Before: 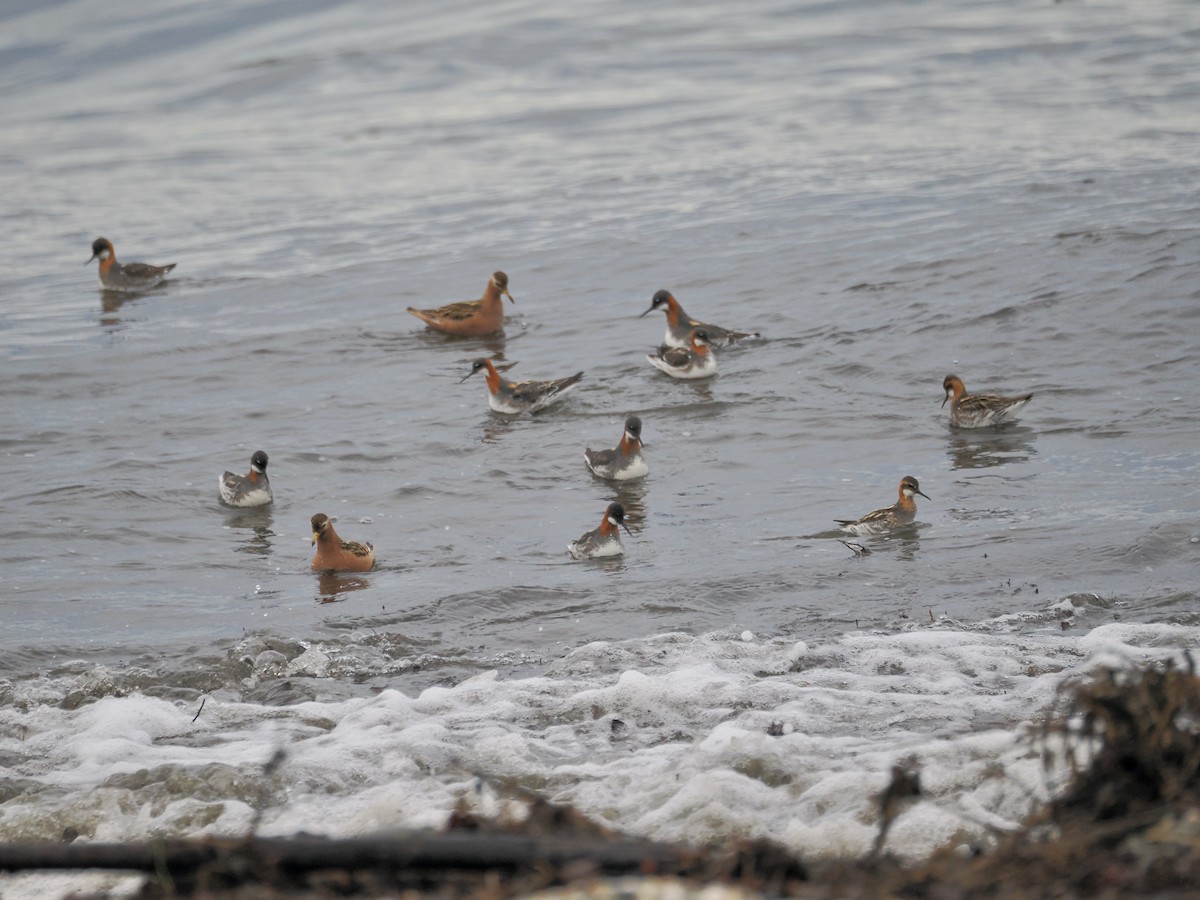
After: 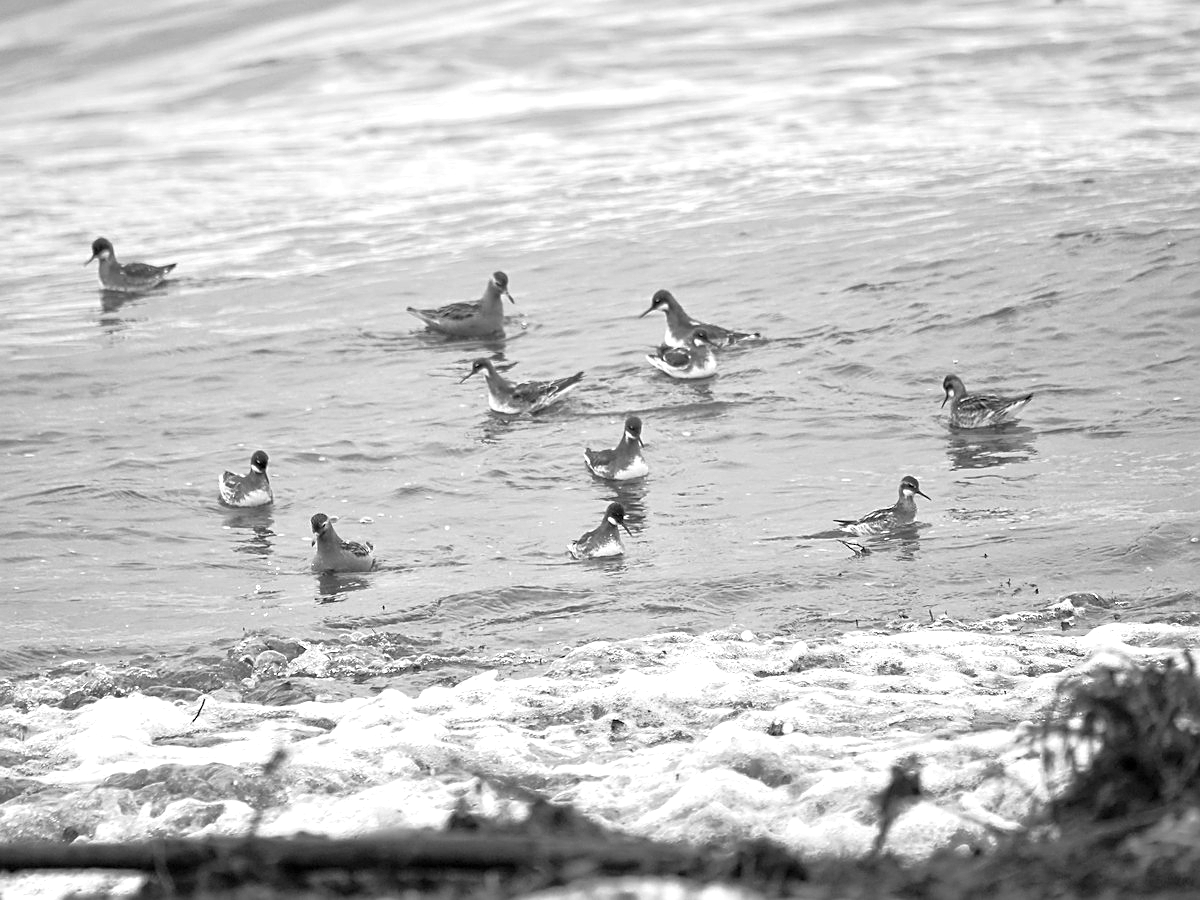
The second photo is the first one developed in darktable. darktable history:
color balance rgb: linear chroma grading › global chroma 25%, perceptual saturation grading › global saturation 40%, perceptual brilliance grading › global brilliance 30%, global vibrance 40%
sharpen: on, module defaults
monochrome: on, module defaults
